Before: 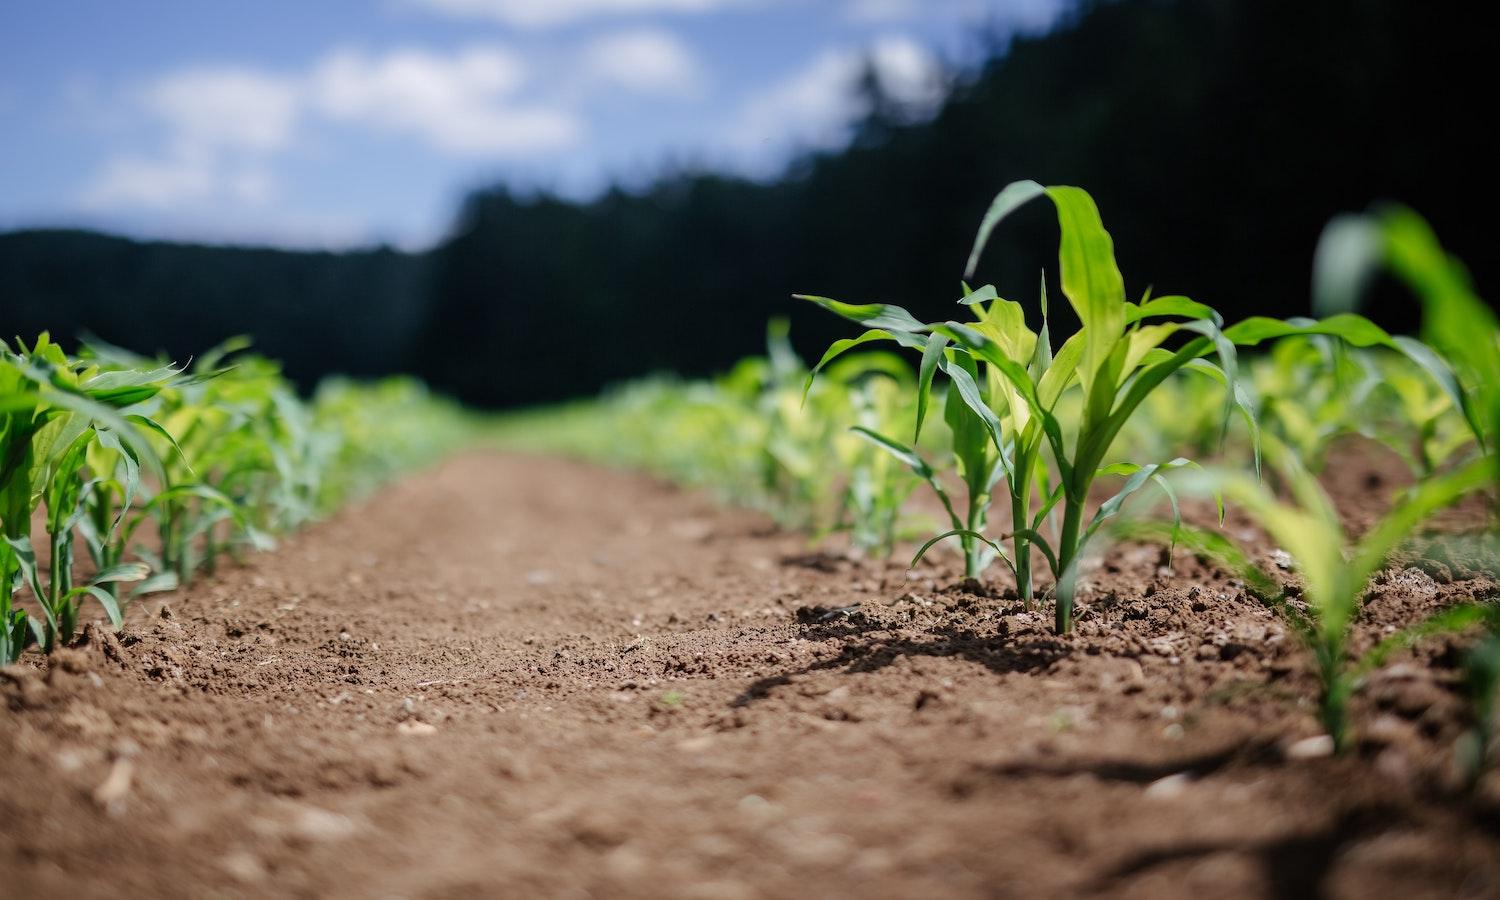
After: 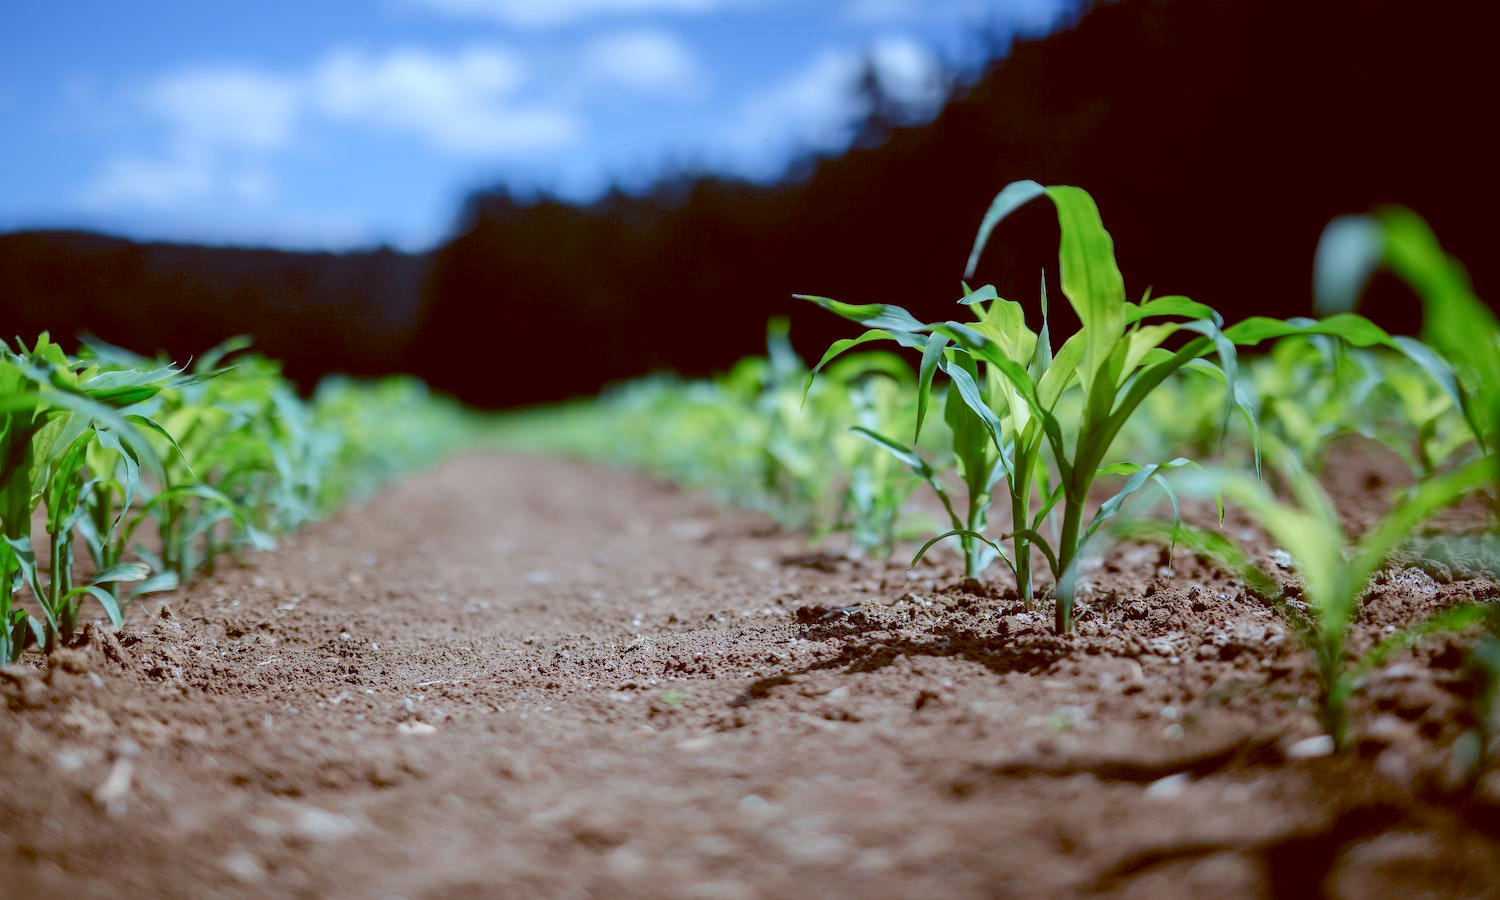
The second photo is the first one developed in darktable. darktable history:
color calibration: illuminant Planckian (black body), x 0.378, y 0.375, temperature 4065 K
color balance: lift [1, 1.015, 1.004, 0.985], gamma [1, 0.958, 0.971, 1.042], gain [1, 0.956, 0.977, 1.044]
